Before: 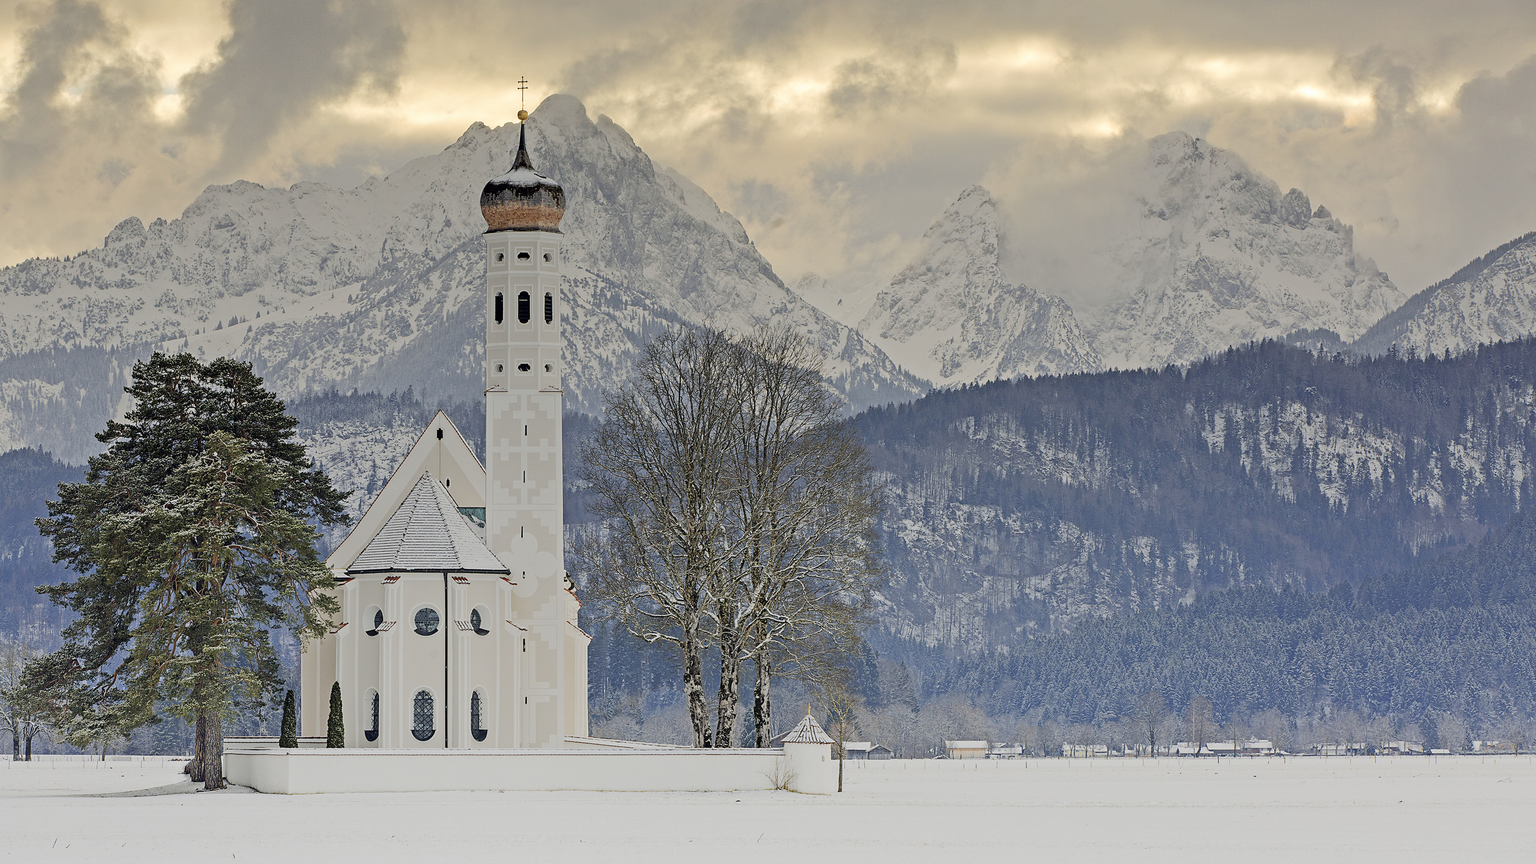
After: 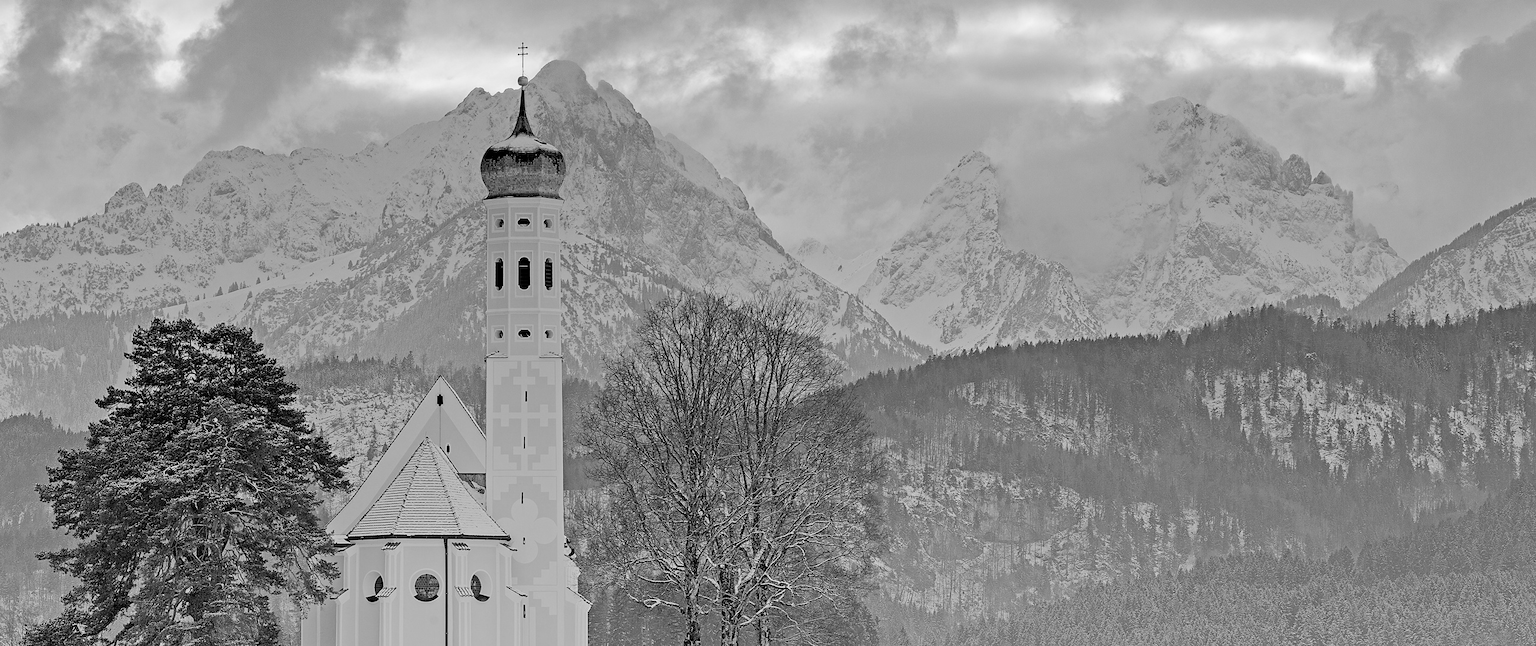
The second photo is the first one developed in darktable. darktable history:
crop: top 4.016%, bottom 21.189%
color zones: curves: ch0 [(0, 0.613) (0.01, 0.613) (0.245, 0.448) (0.498, 0.529) (0.642, 0.665) (0.879, 0.777) (0.99, 0.613)]; ch1 [(0, 0) (0.143, 0) (0.286, 0) (0.429, 0) (0.571, 0) (0.714, 0) (0.857, 0)]
